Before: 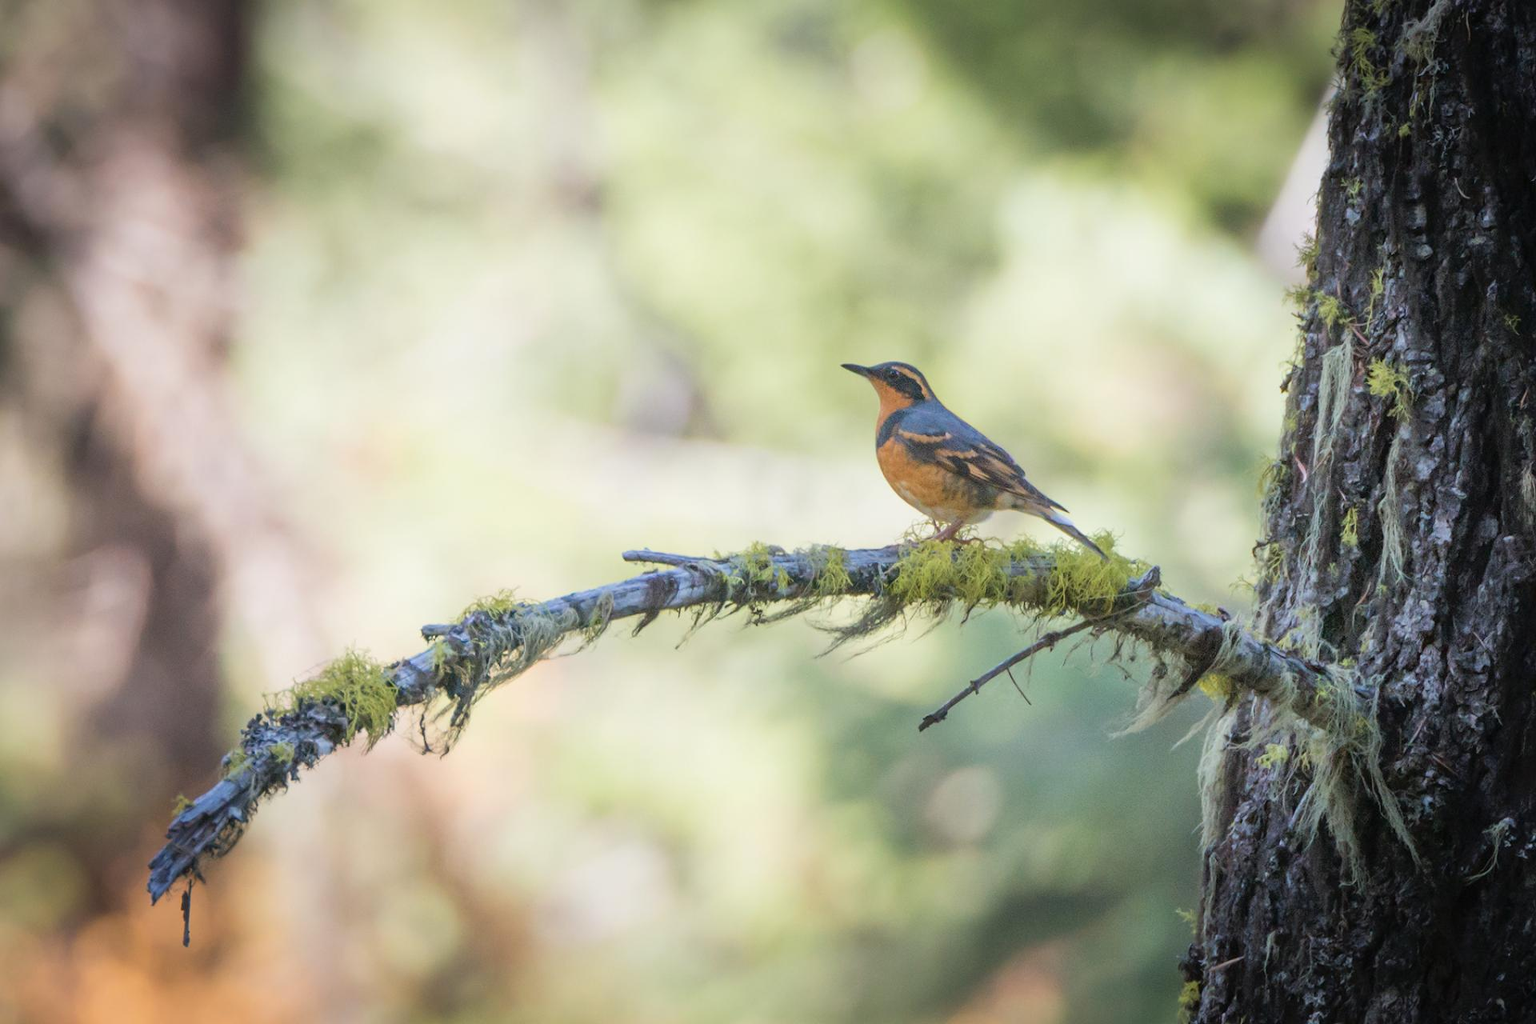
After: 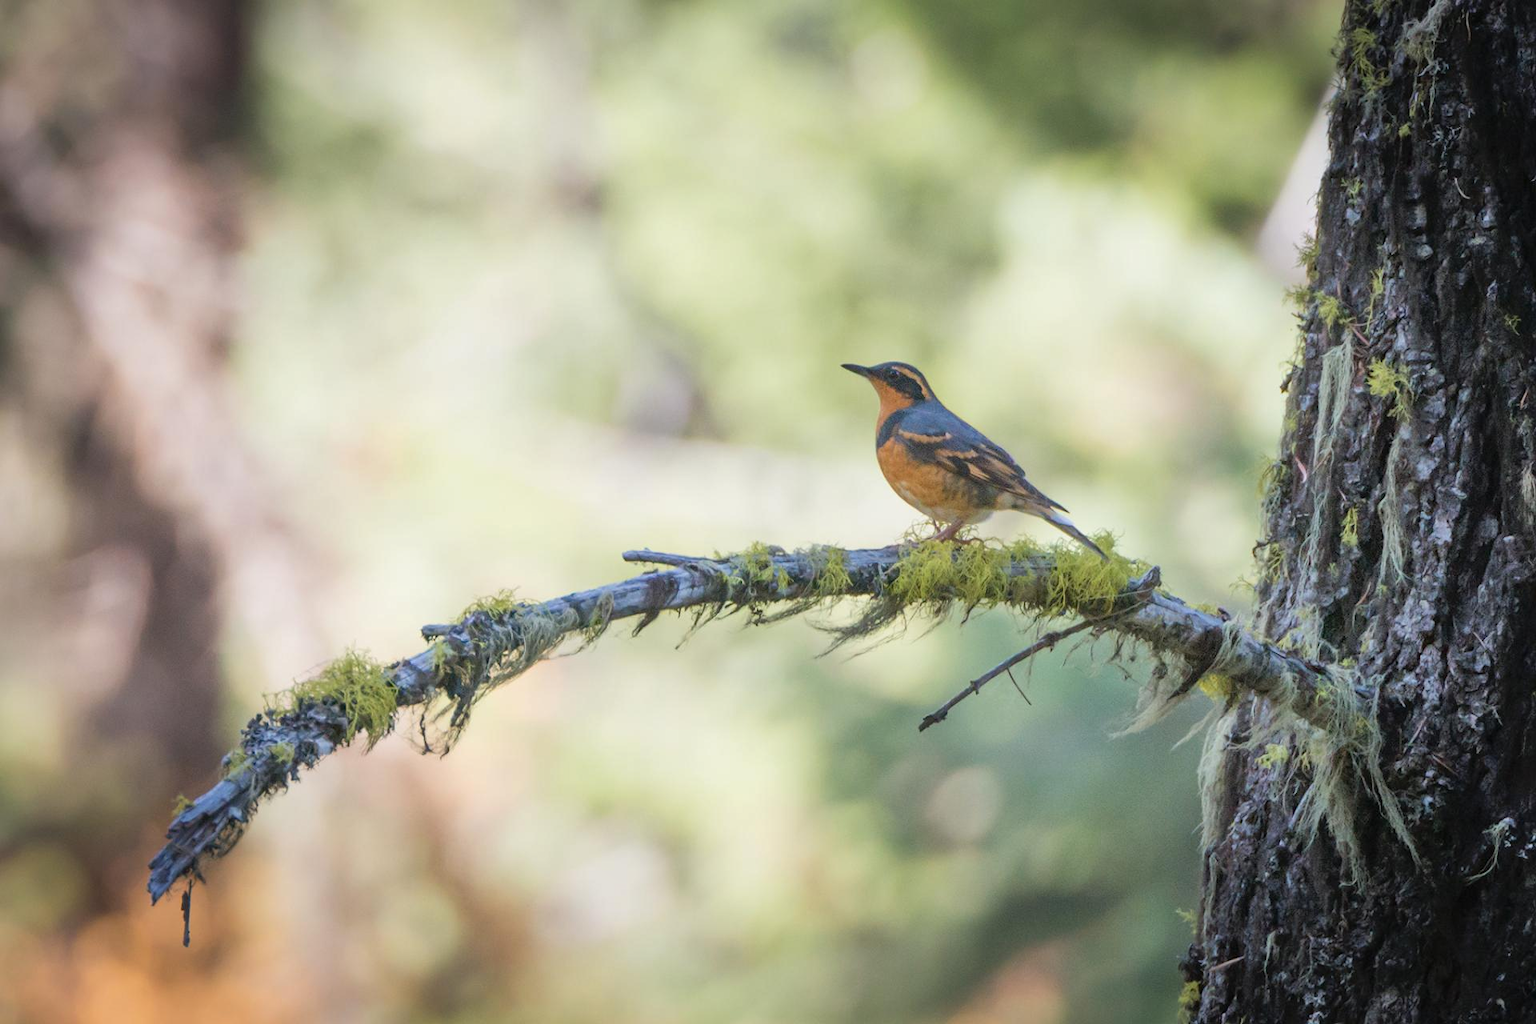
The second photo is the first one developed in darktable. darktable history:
shadows and highlights: shadows 36.6, highlights -27.46, soften with gaussian
